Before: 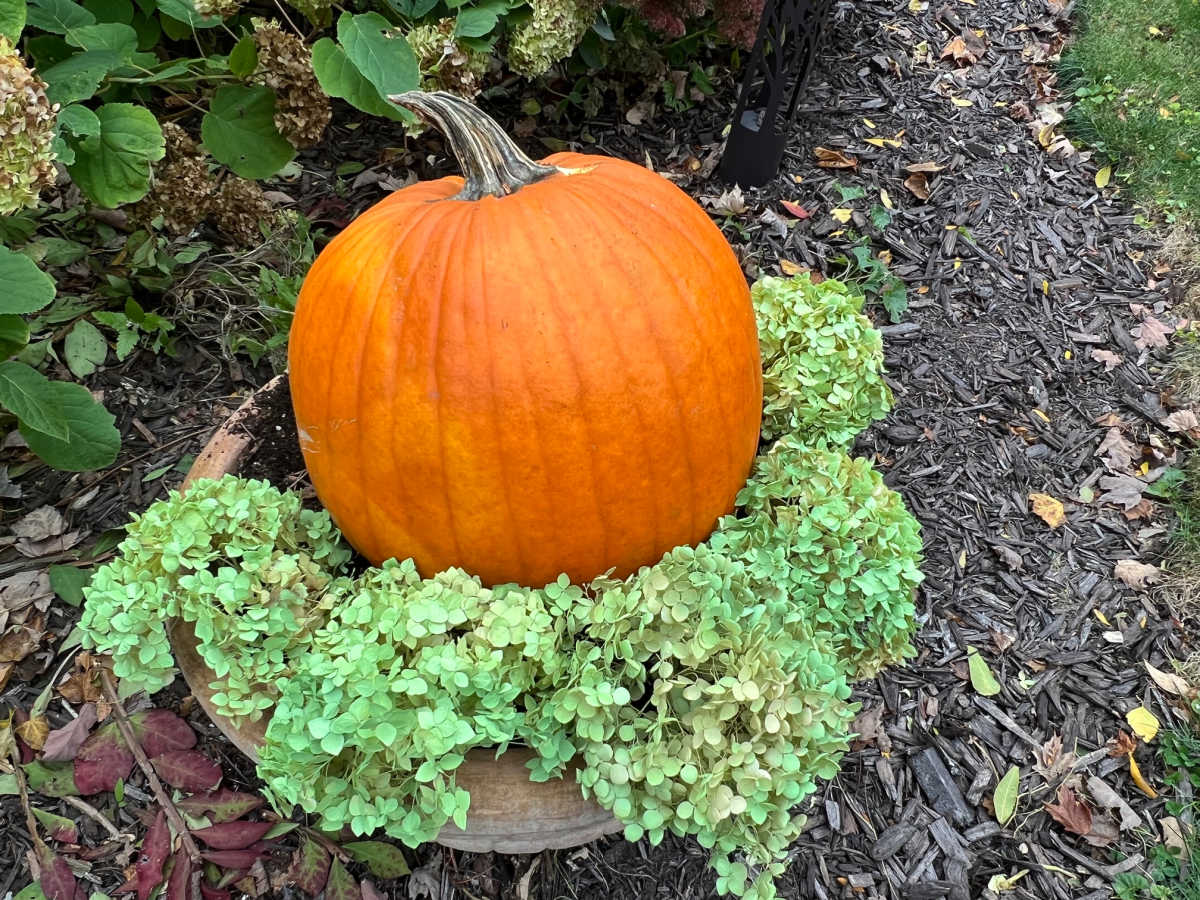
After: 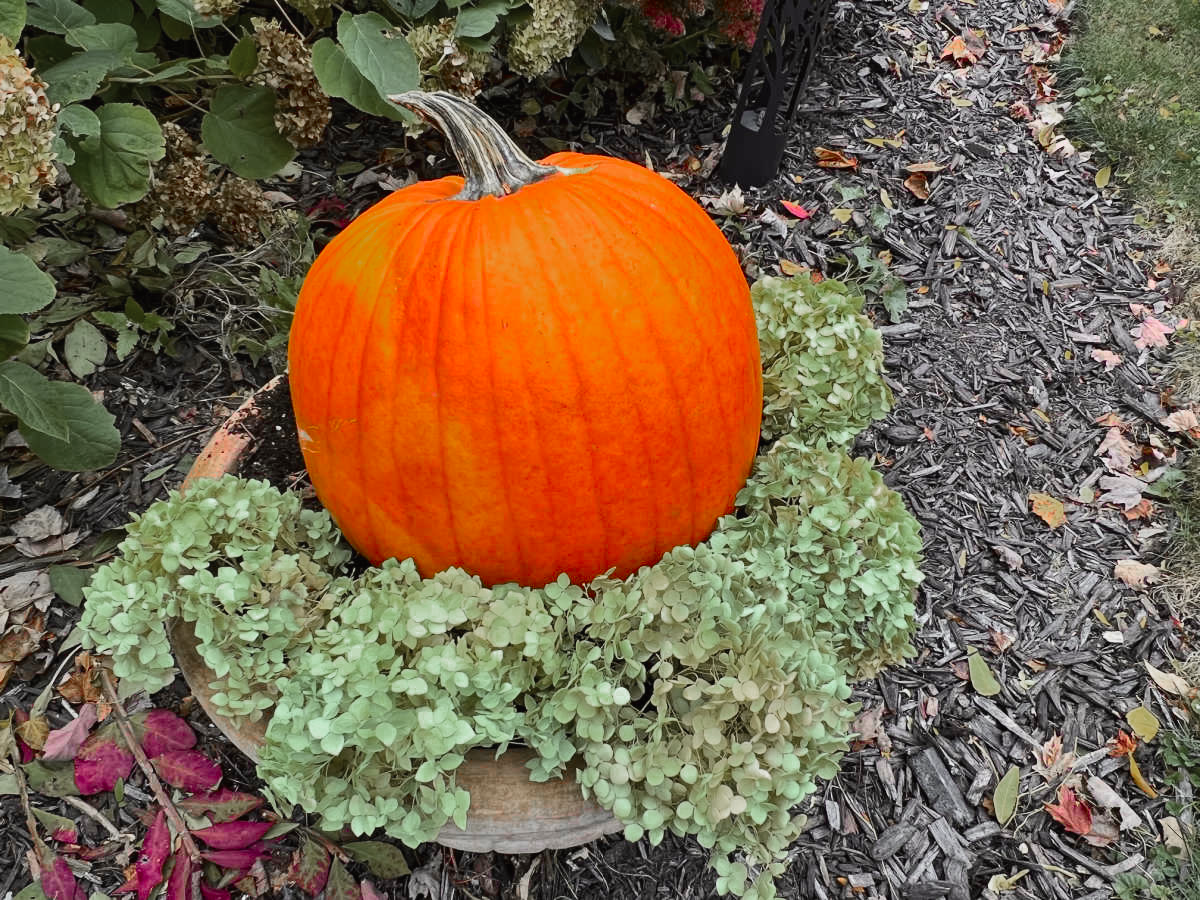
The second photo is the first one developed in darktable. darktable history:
tone curve: curves: ch0 [(0, 0.013) (0.036, 0.045) (0.274, 0.286) (0.566, 0.623) (0.794, 0.827) (1, 0.953)]; ch1 [(0, 0) (0.389, 0.403) (0.462, 0.48) (0.499, 0.5) (0.524, 0.527) (0.57, 0.599) (0.626, 0.65) (0.761, 0.781) (1, 1)]; ch2 [(0, 0) (0.464, 0.478) (0.5, 0.501) (0.533, 0.542) (0.599, 0.613) (0.704, 0.731) (1, 1)], color space Lab, independent channels, preserve colors none
color zones: curves: ch0 [(0, 0.48) (0.209, 0.398) (0.305, 0.332) (0.429, 0.493) (0.571, 0.5) (0.714, 0.5) (0.857, 0.5) (1, 0.48)]; ch1 [(0, 0.736) (0.143, 0.625) (0.225, 0.371) (0.429, 0.256) (0.571, 0.241) (0.714, 0.213) (0.857, 0.48) (1, 0.736)]; ch2 [(0, 0.448) (0.143, 0.498) (0.286, 0.5) (0.429, 0.5) (0.571, 0.5) (0.714, 0.5) (0.857, 0.5) (1, 0.448)]
